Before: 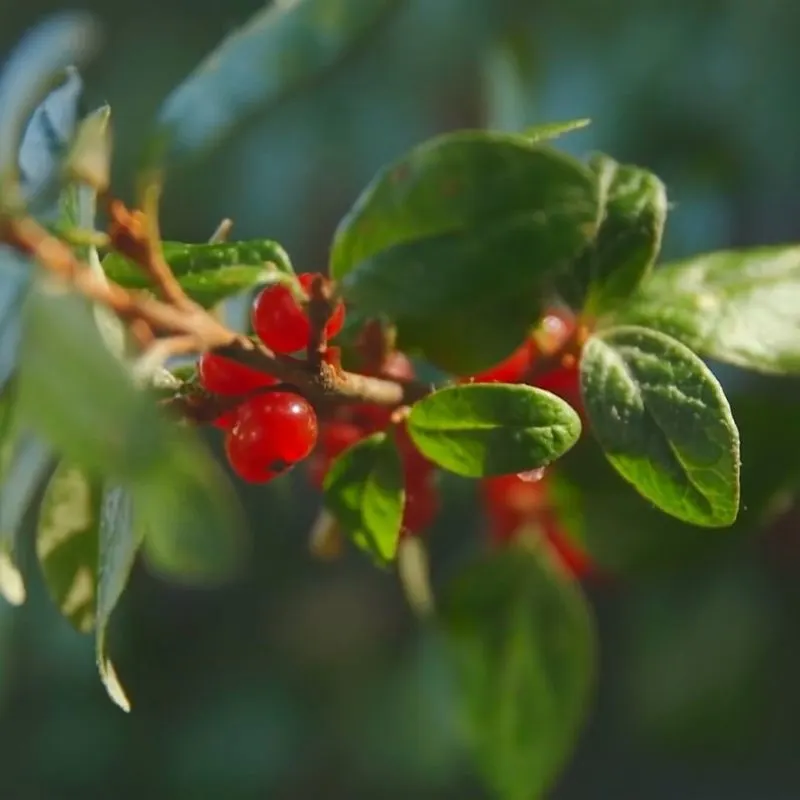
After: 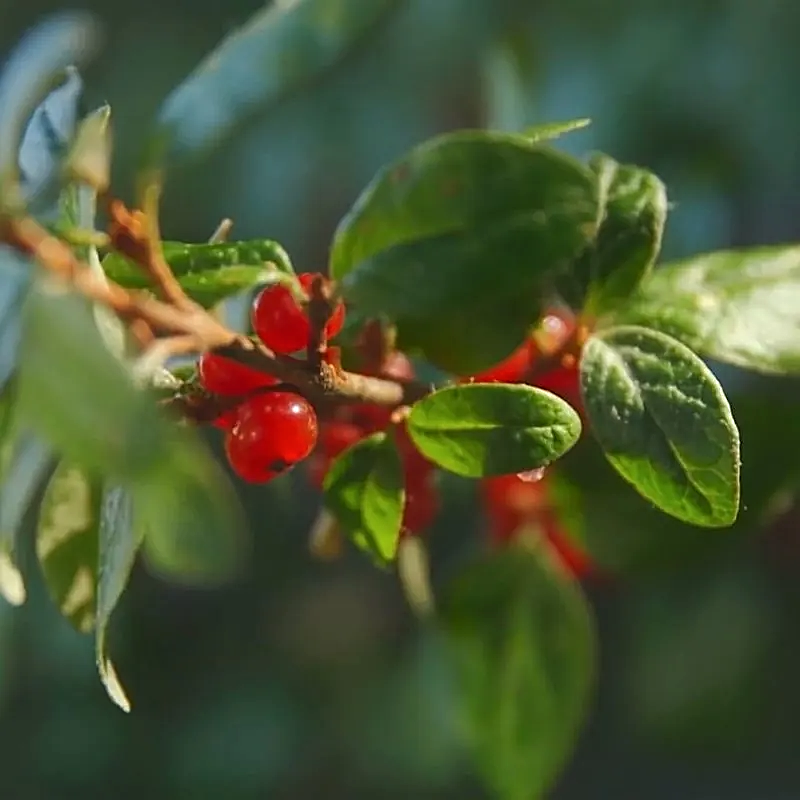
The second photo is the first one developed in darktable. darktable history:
local contrast: highlights 104%, shadows 99%, detail 120%, midtone range 0.2
color correction: highlights b* 0.001
sharpen: on, module defaults
tone equalizer: edges refinement/feathering 500, mask exposure compensation -1.57 EV, preserve details no
